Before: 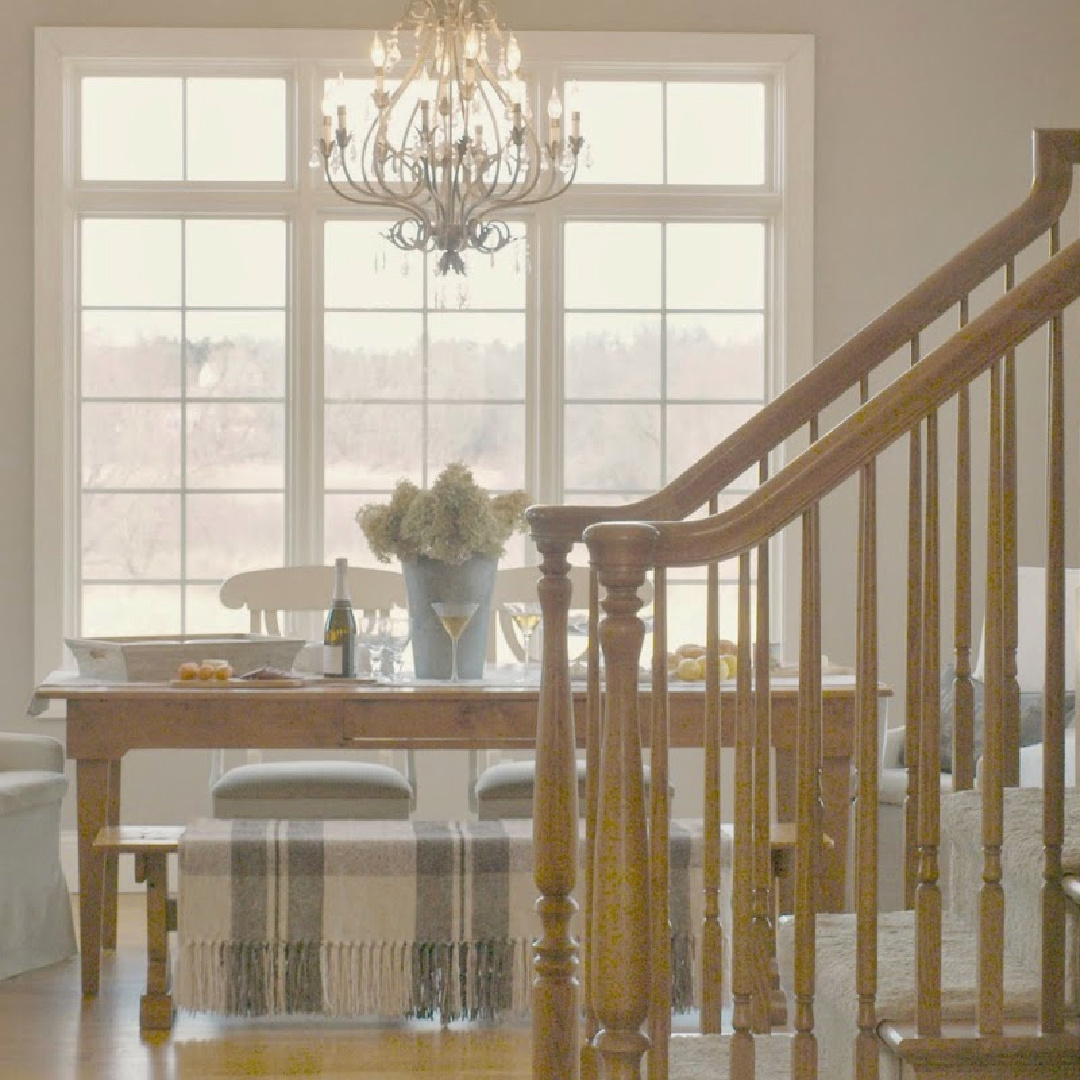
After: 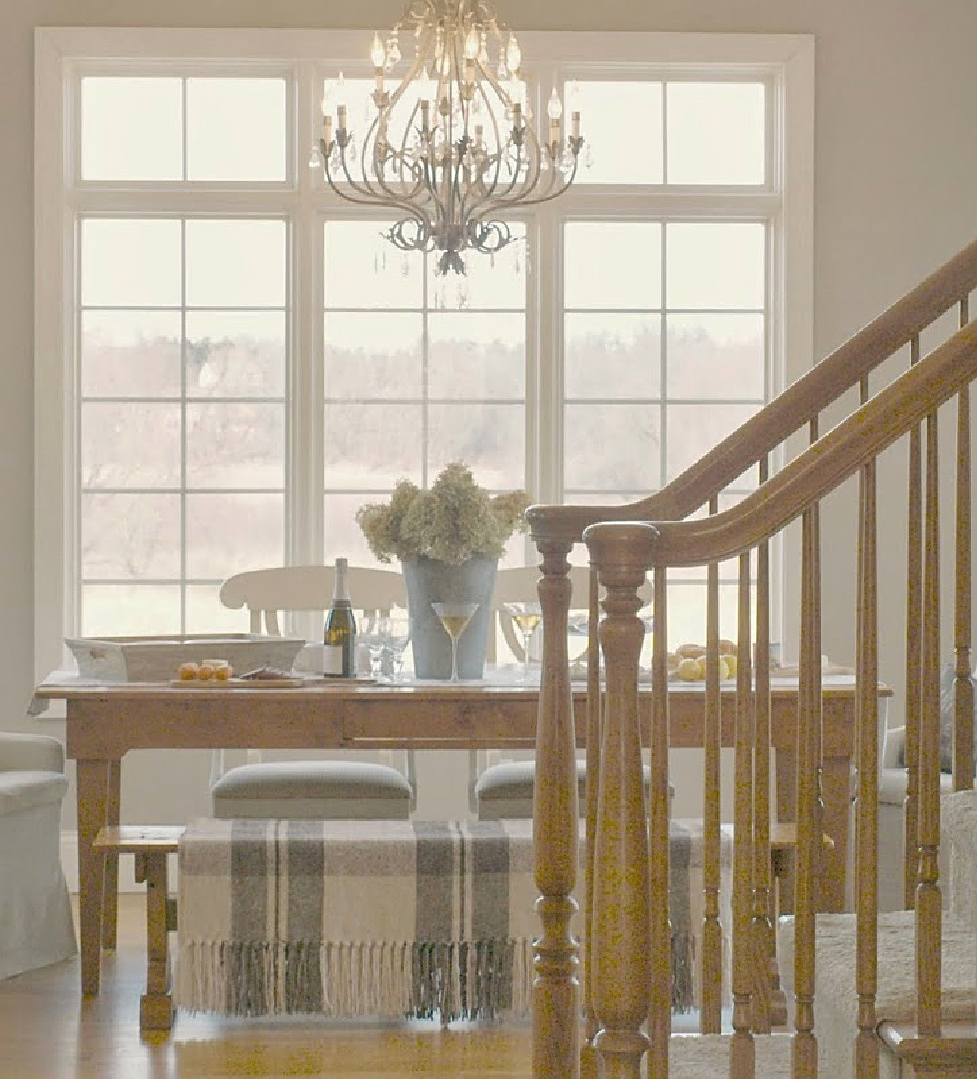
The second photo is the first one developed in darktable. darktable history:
sharpen: on, module defaults
crop: right 9.486%, bottom 0.043%
